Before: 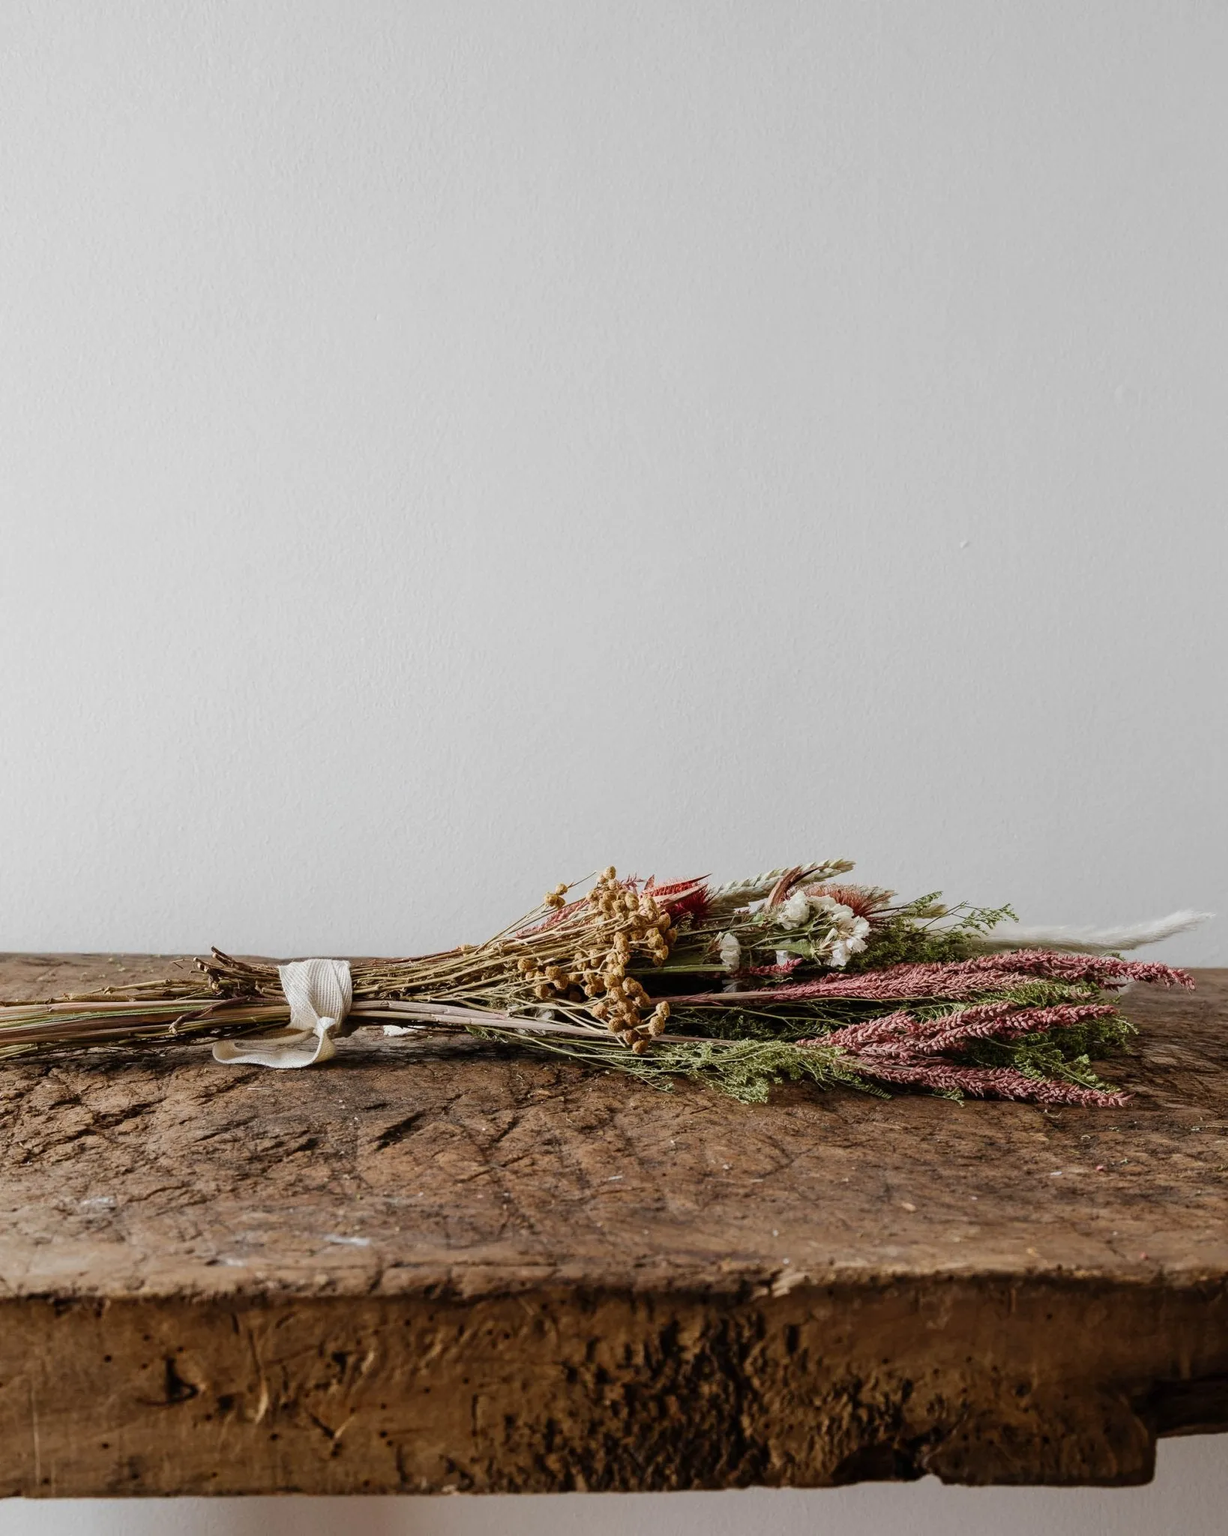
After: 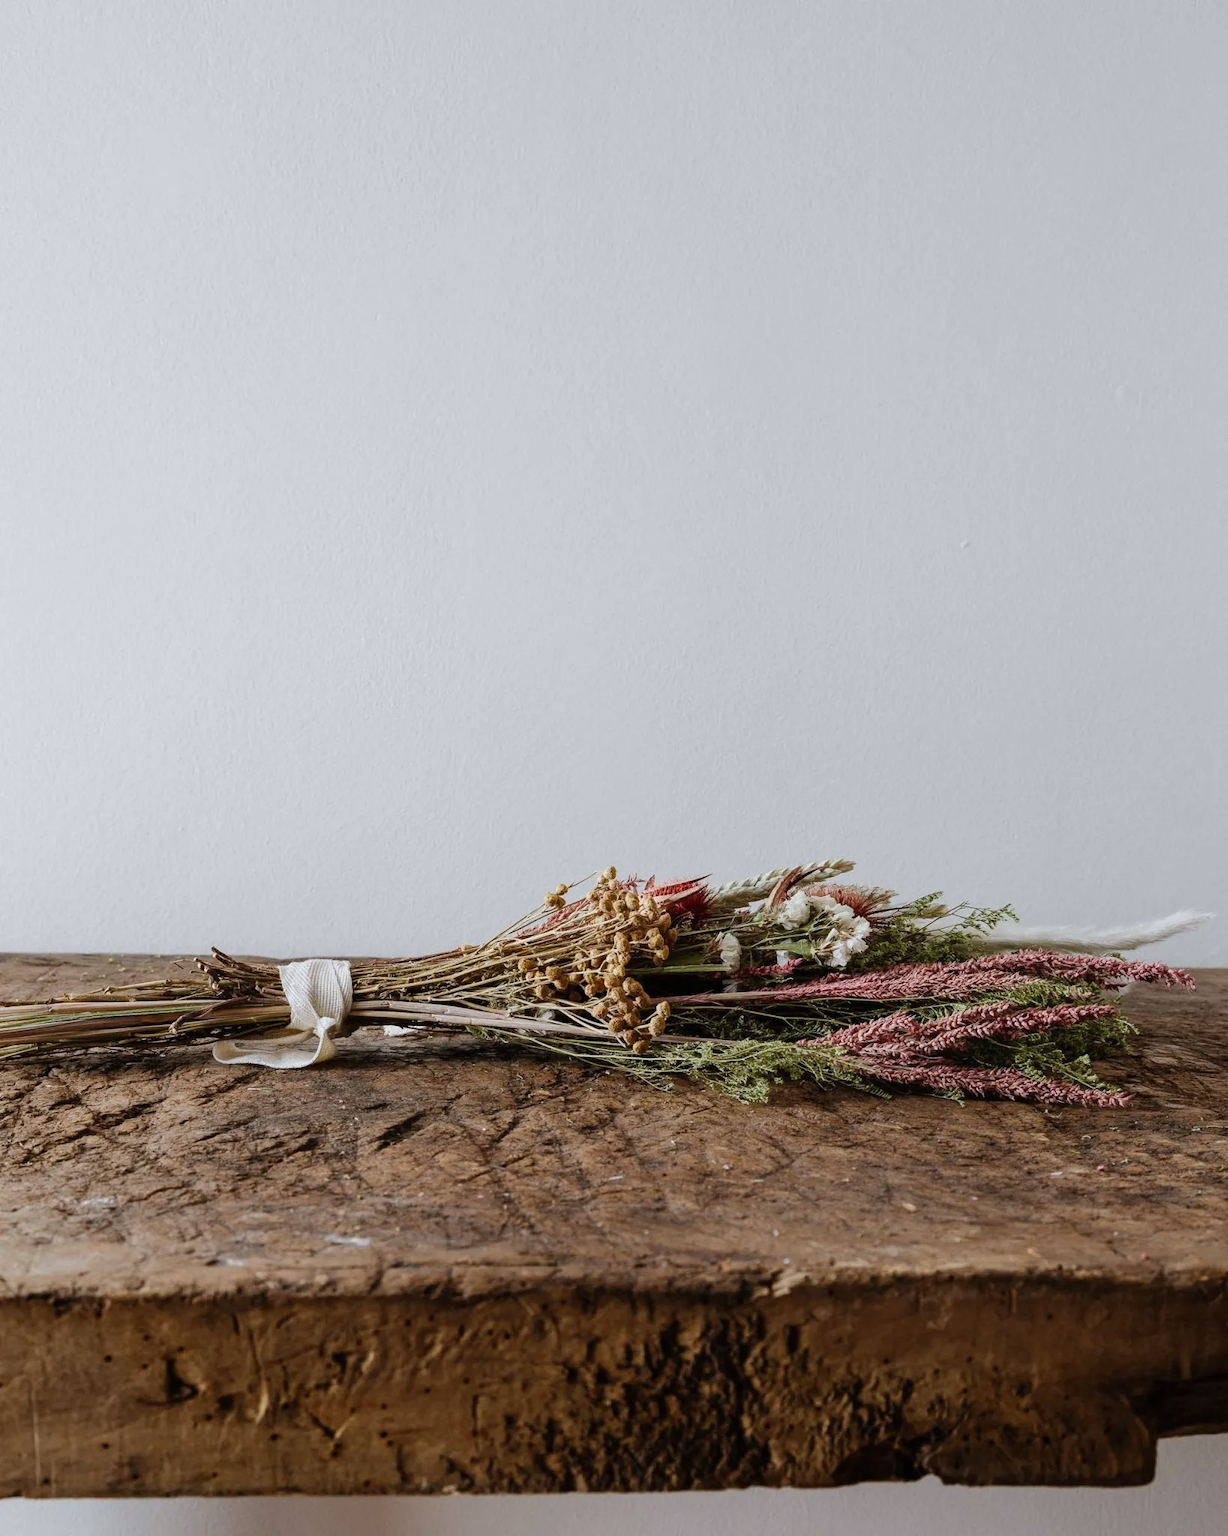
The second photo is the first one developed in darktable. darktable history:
white balance: red 0.98, blue 1.034
tone equalizer: on, module defaults
